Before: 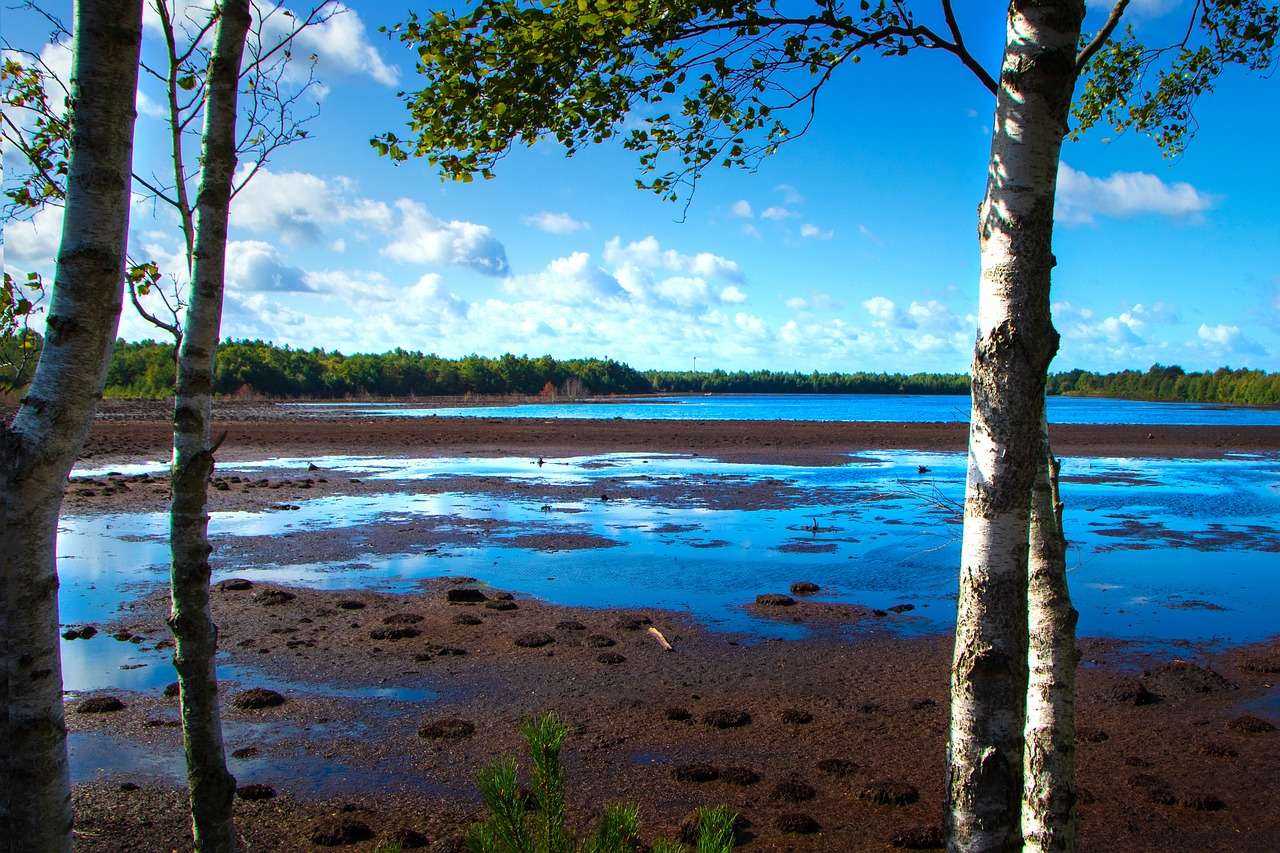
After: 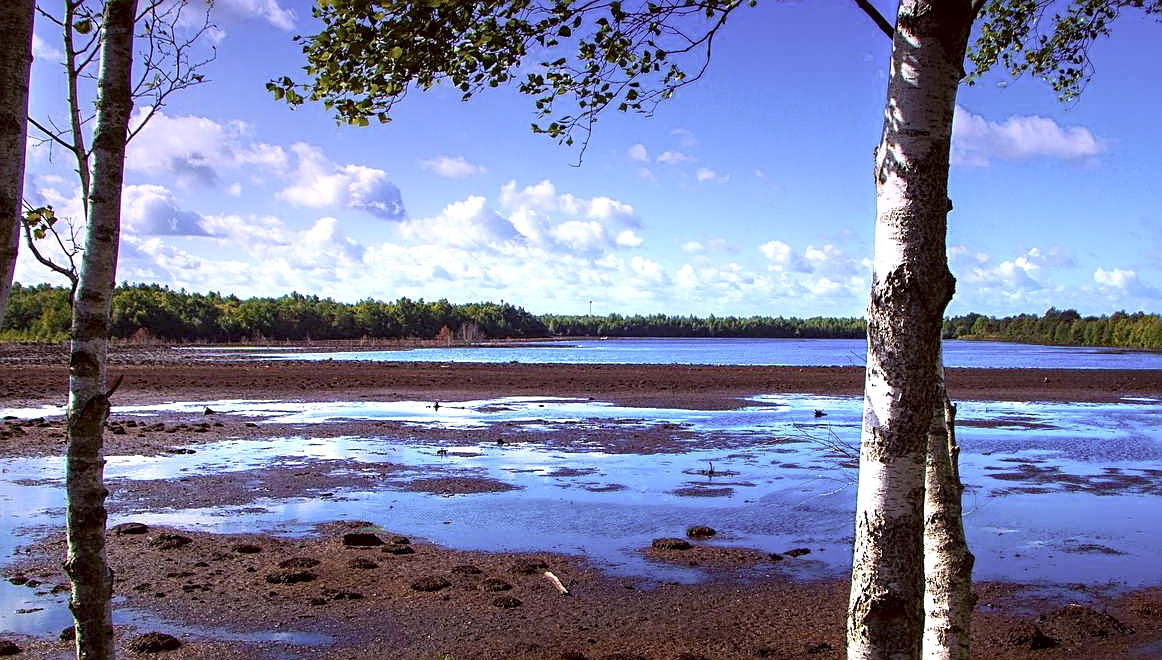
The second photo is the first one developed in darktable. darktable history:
exposure: black level correction 0.001, exposure 0.5 EV, compensate exposure bias true, compensate highlight preservation false
crop: left 8.155%, top 6.611%, bottom 15.385%
sharpen: on, module defaults
color correction: highlights a* 10.21, highlights b* 9.79, shadows a* 8.61, shadows b* 7.88, saturation 0.8
local contrast: highlights 100%, shadows 100%, detail 131%, midtone range 0.2
tone equalizer: on, module defaults
graduated density: hue 238.83°, saturation 50%
white balance: red 0.931, blue 1.11
